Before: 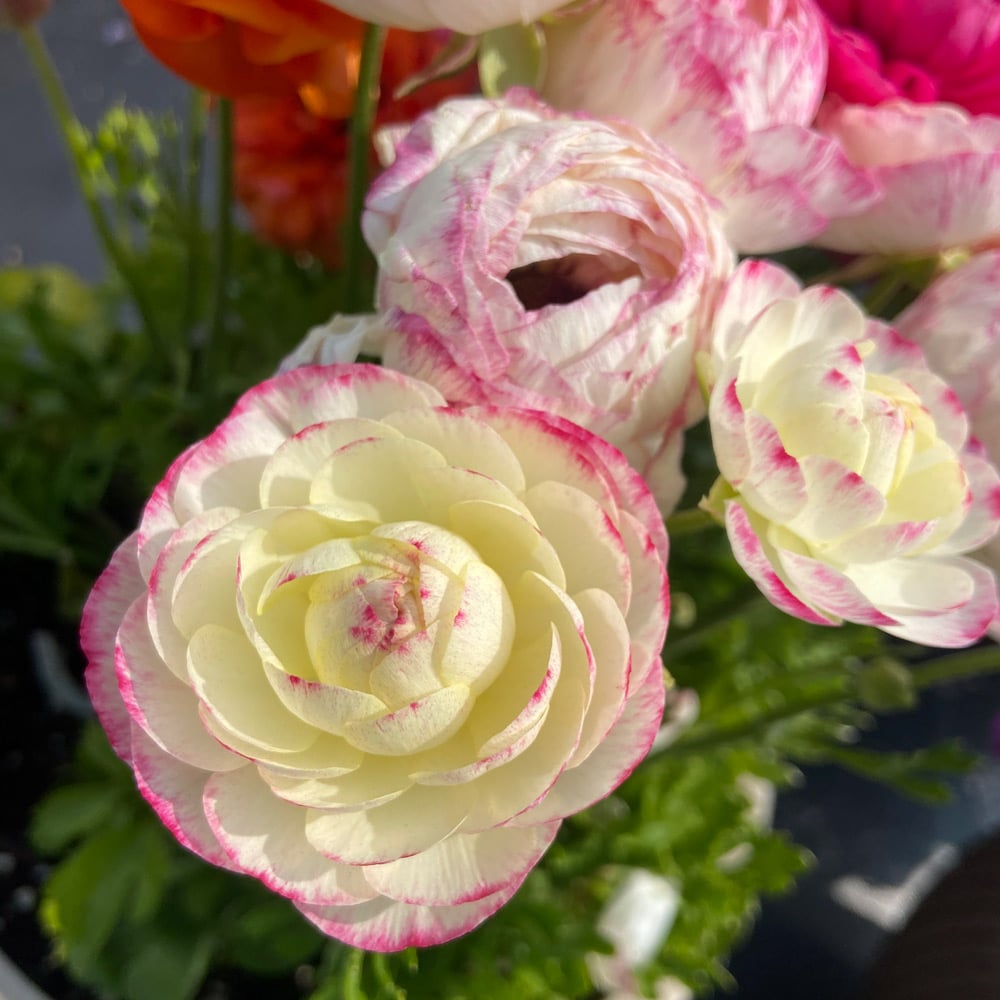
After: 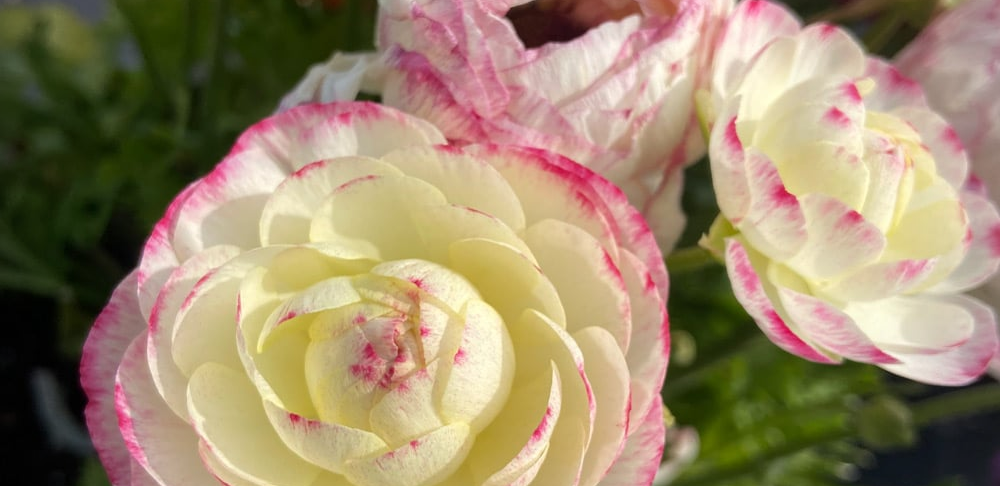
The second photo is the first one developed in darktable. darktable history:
crop and rotate: top 26.215%, bottom 25.108%
vignetting: fall-off start 79.85%, brightness -0.262, unbound false
